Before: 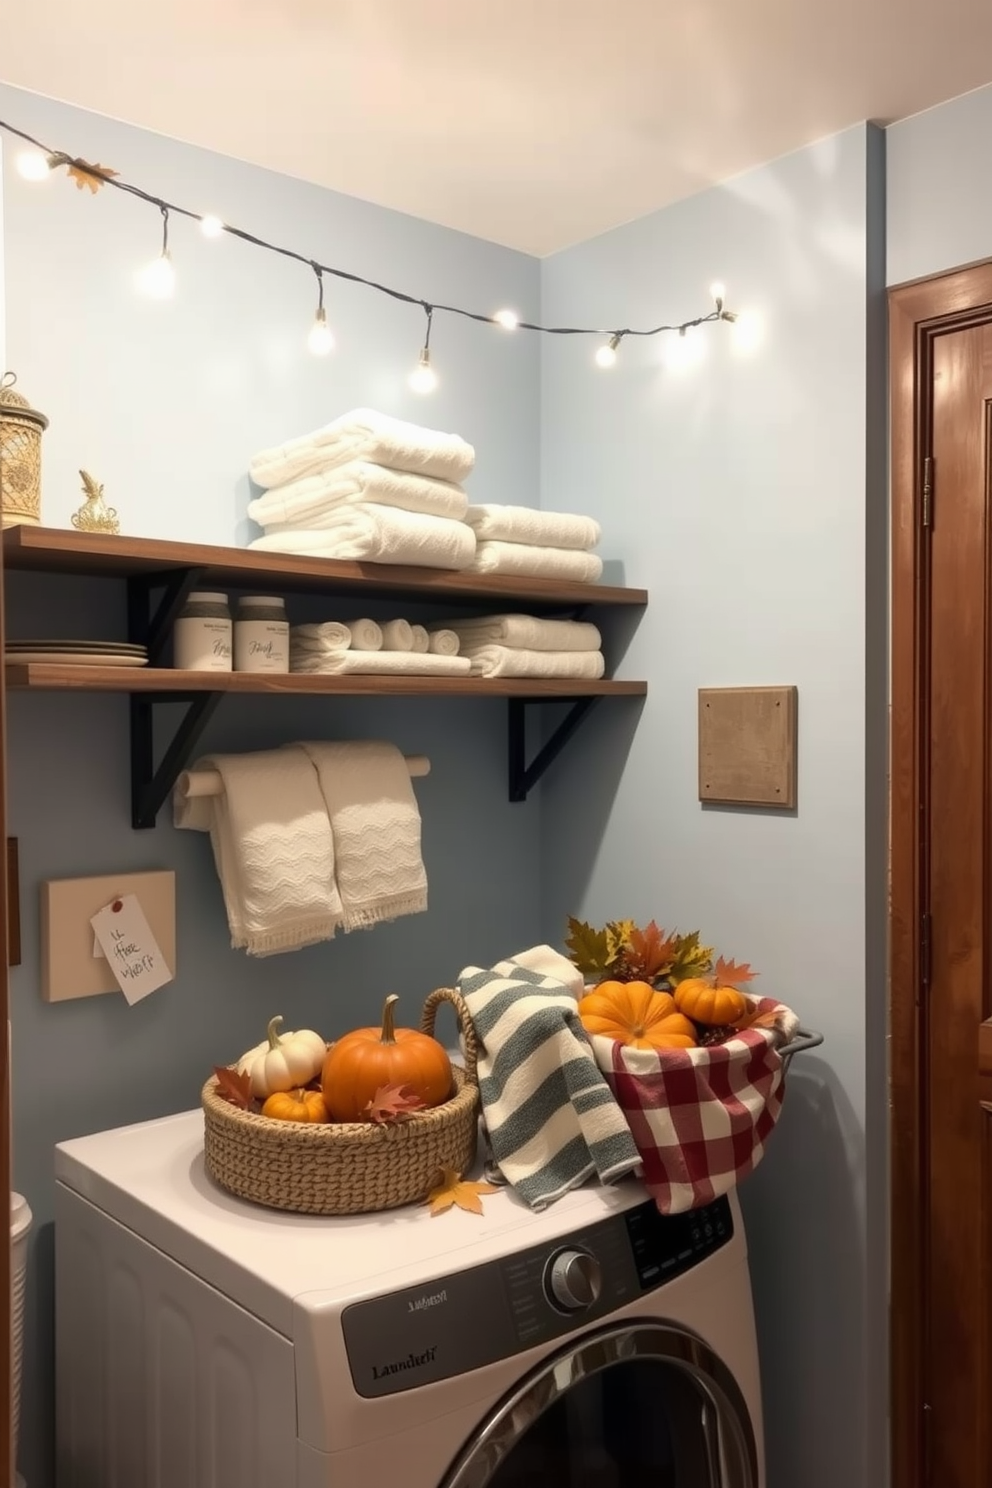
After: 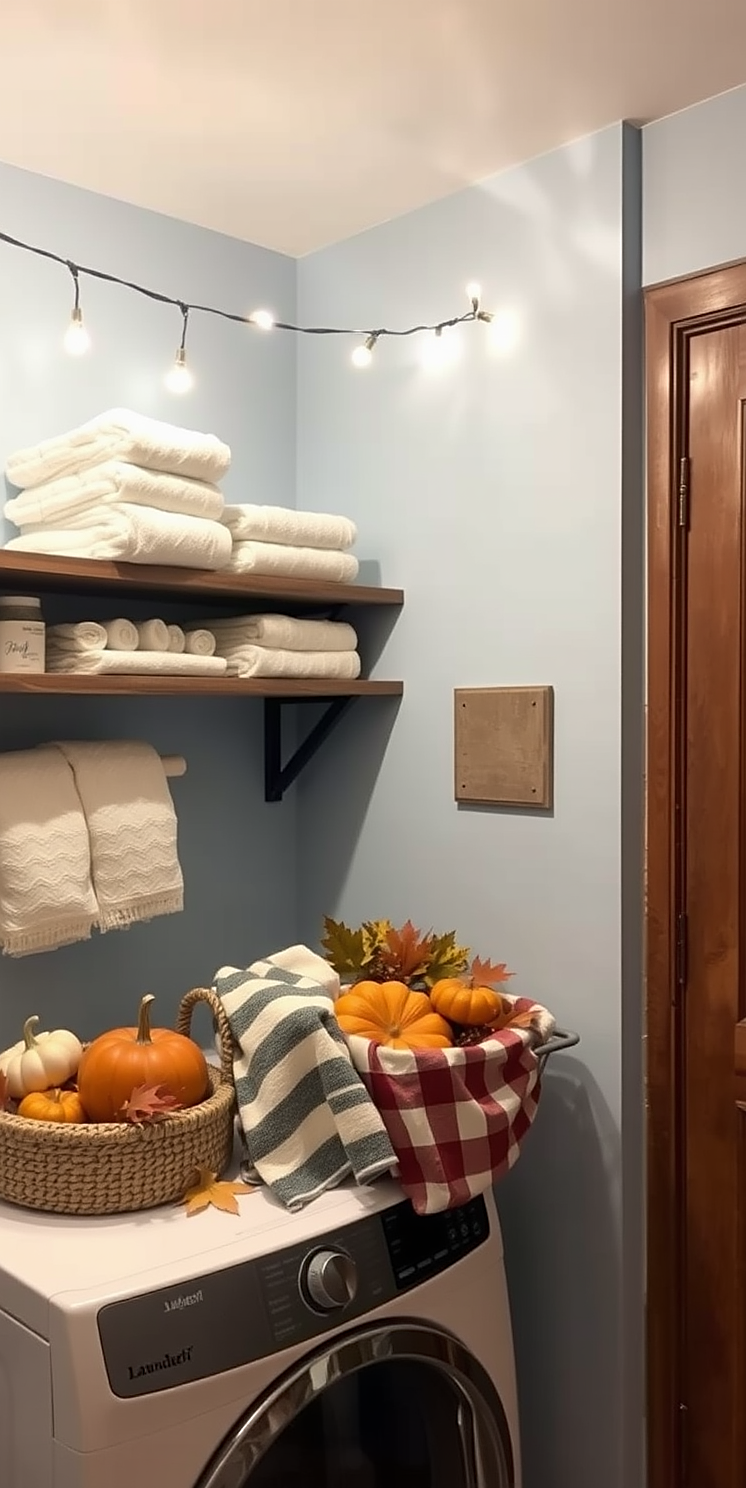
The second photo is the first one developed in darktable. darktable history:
sharpen: on, module defaults
crop and rotate: left 24.775%
